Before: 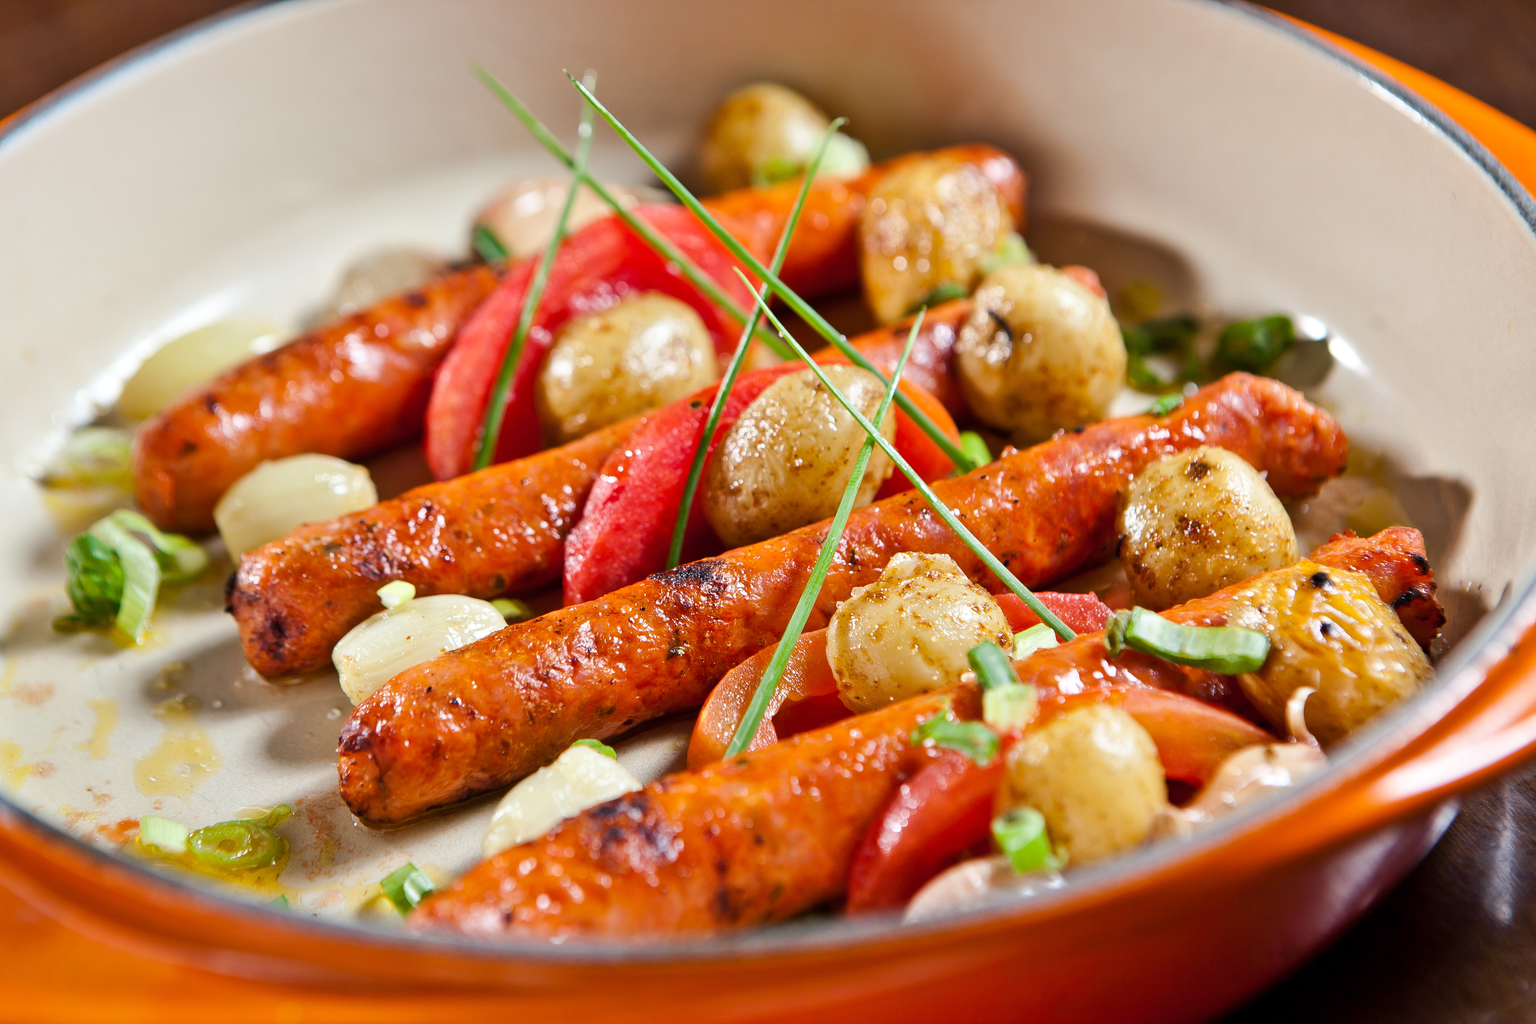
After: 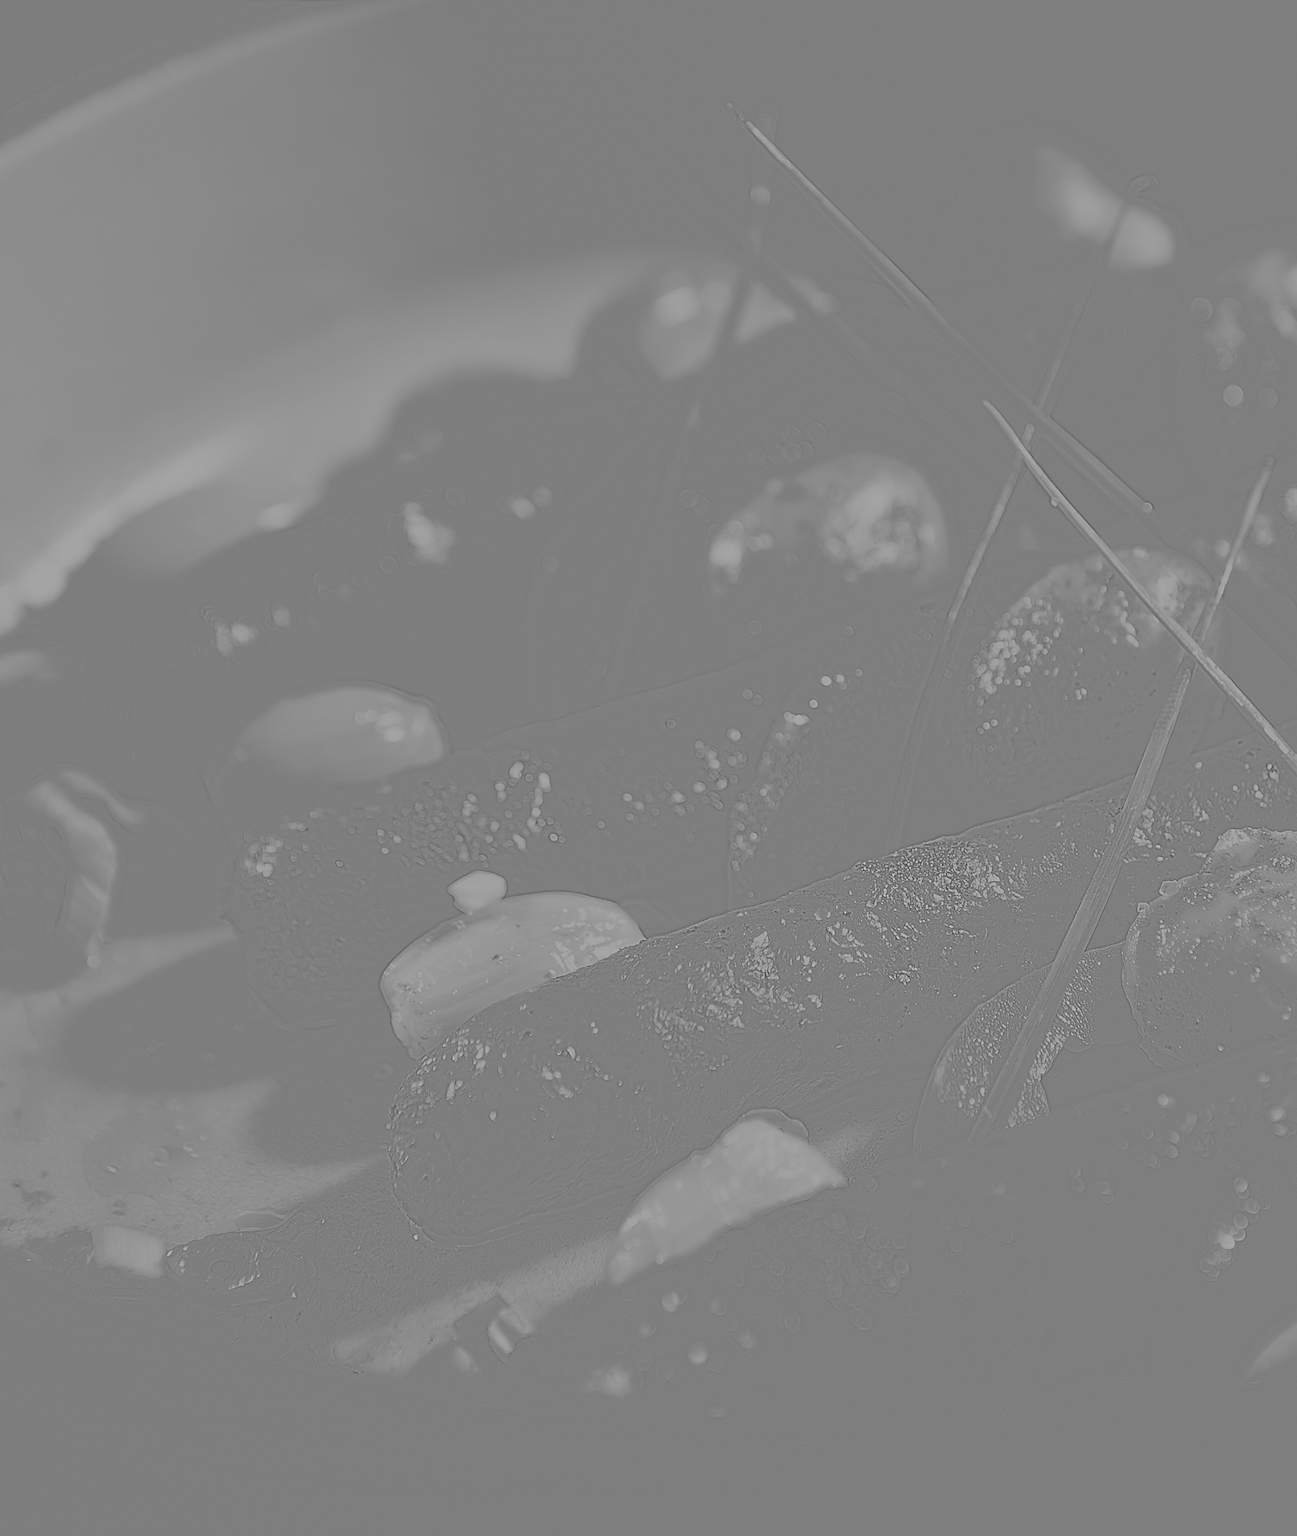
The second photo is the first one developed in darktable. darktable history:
local contrast: on, module defaults
exposure: black level correction 0, exposure 1.2 EV, compensate highlight preservation false
color zones: mix -62.47%
crop: left 5.114%, right 38.589%
tone curve: curves: ch0 [(0, 0.008) (0.083, 0.073) (0.28, 0.286) (0.528, 0.559) (0.961, 0.966) (1, 1)], color space Lab, linked channels, preserve colors none
highpass: sharpness 5.84%, contrast boost 8.44%
sharpen: on, module defaults
haze removal: strength 0.25, distance 0.25, compatibility mode true, adaptive false
